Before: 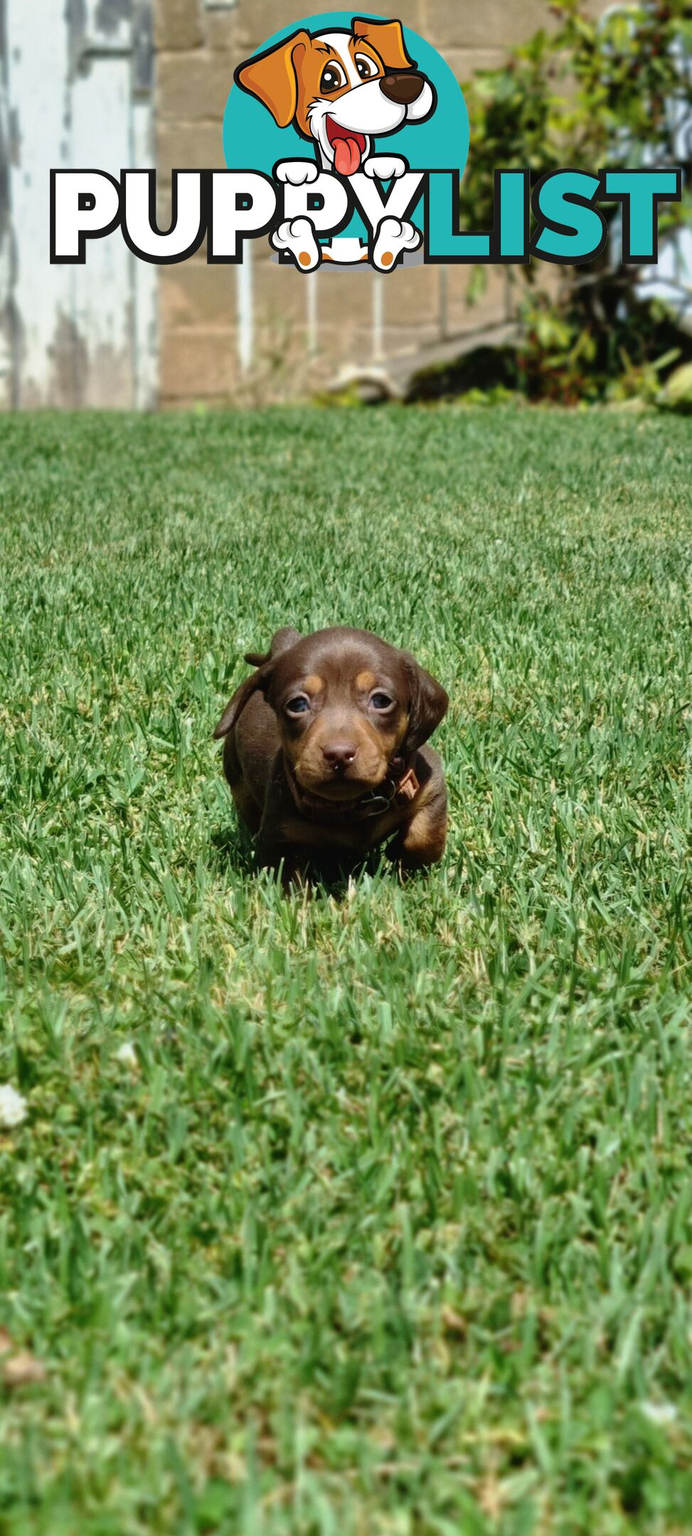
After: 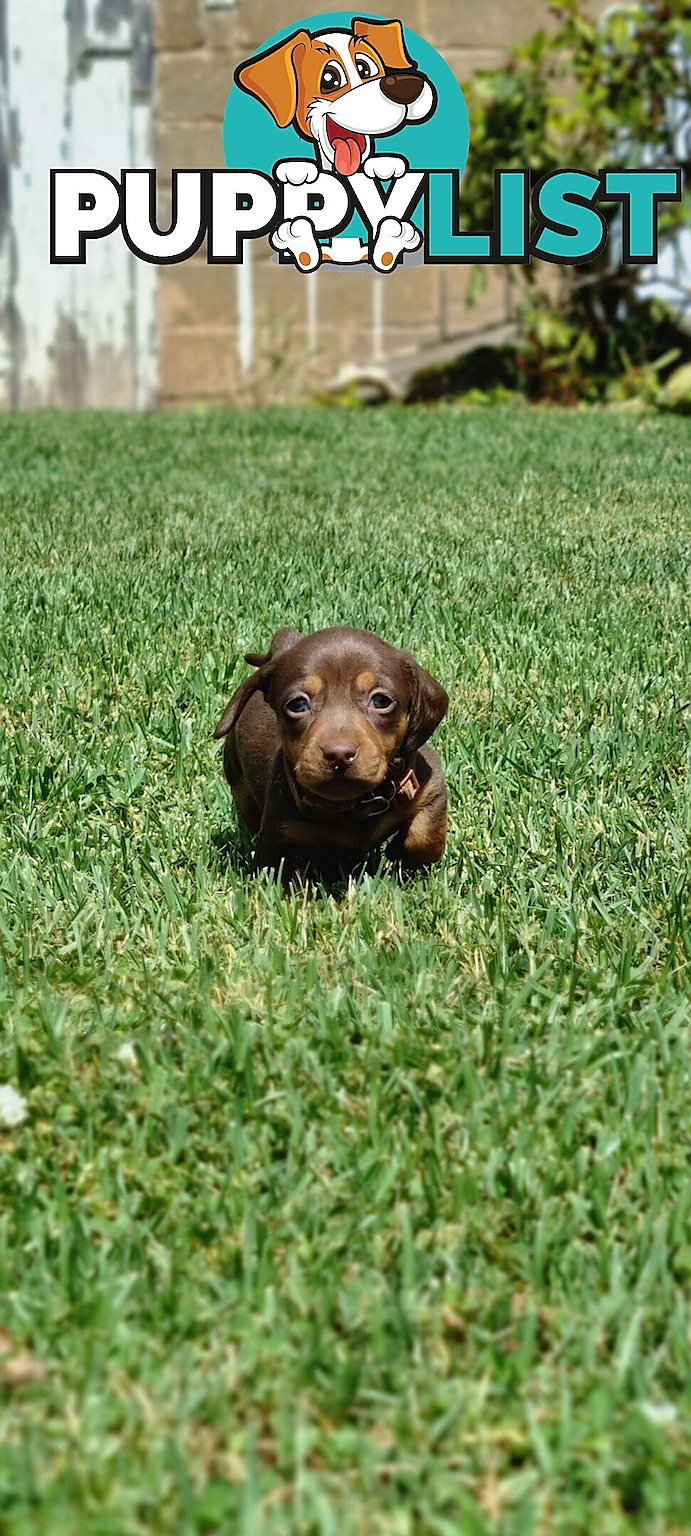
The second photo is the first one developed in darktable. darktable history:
sharpen: radius 1.351, amount 1.239, threshold 0.684
